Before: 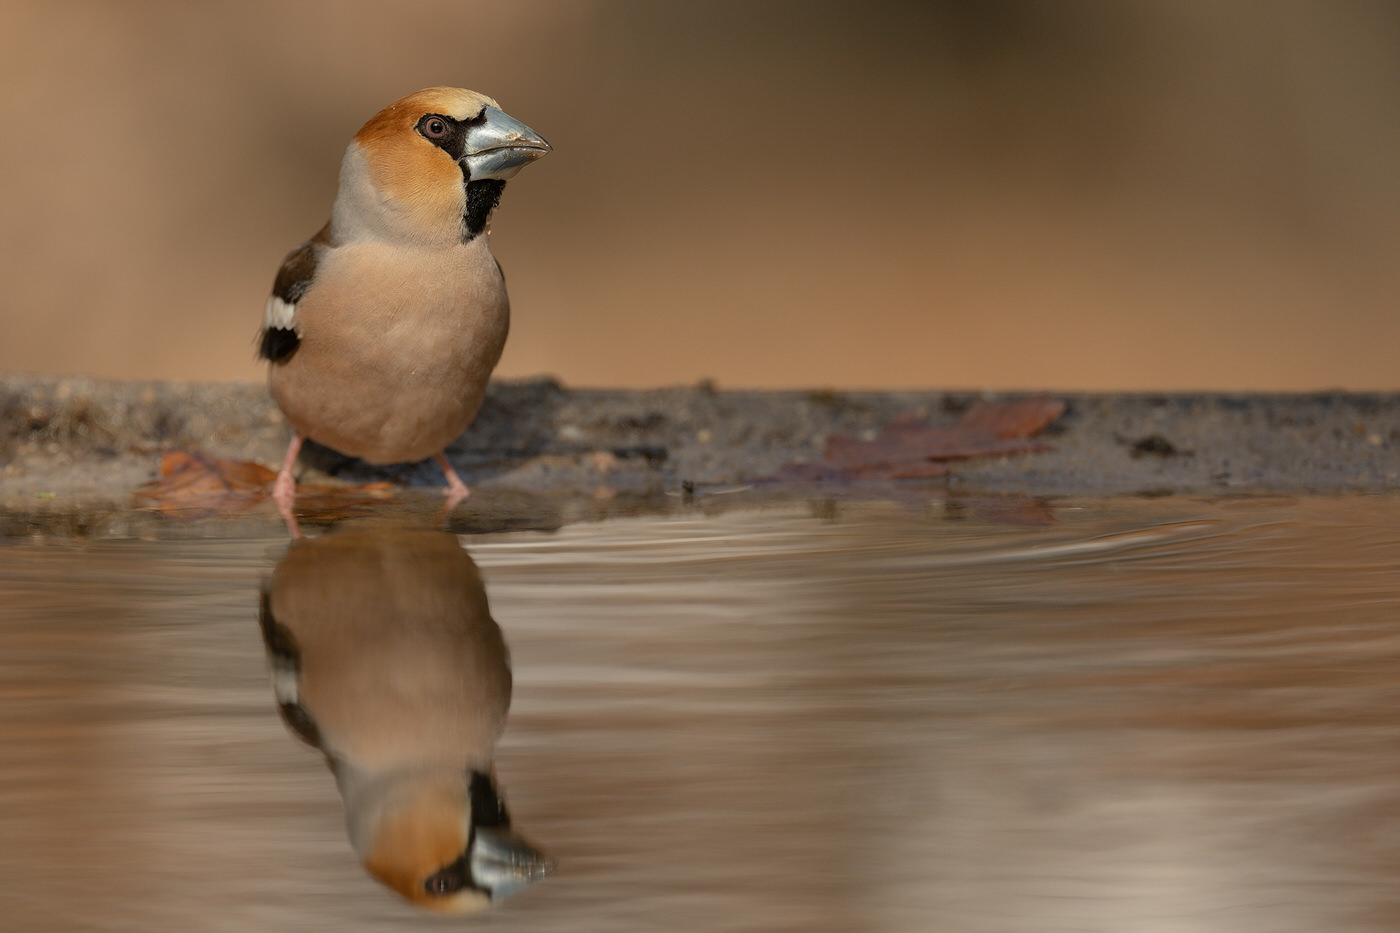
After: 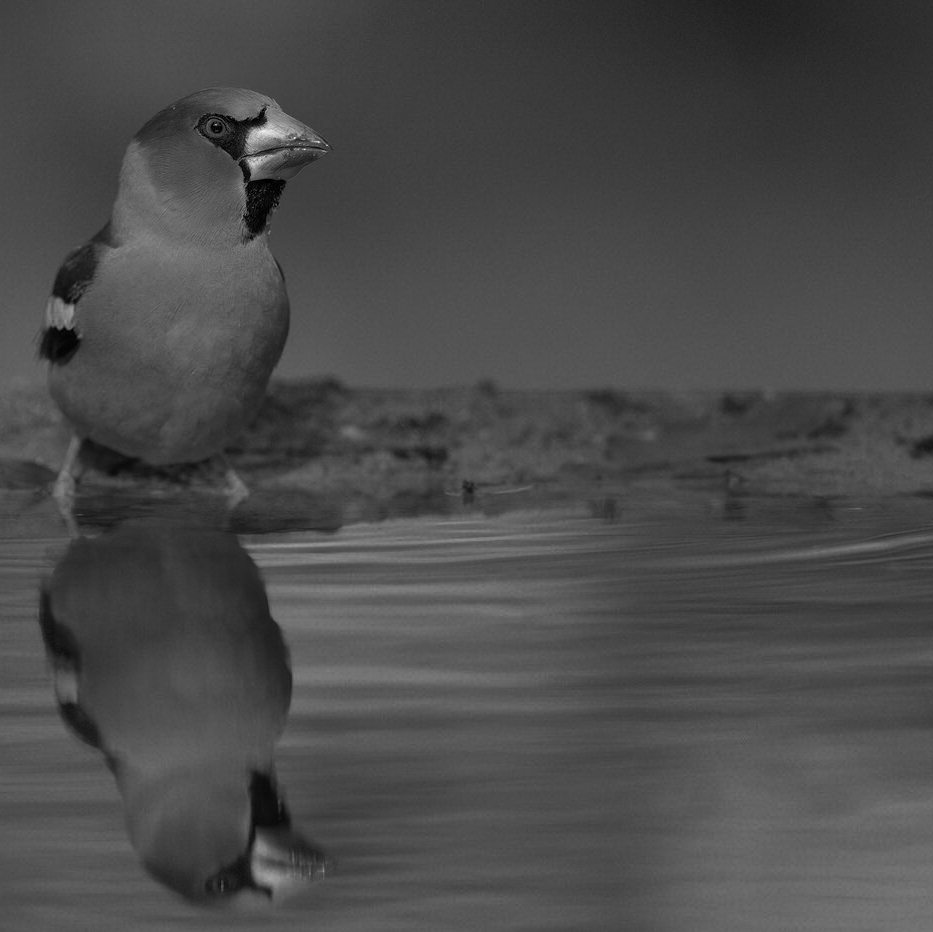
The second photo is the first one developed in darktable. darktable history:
color zones: curves: ch0 [(0.287, 0.048) (0.493, 0.484) (0.737, 0.816)]; ch1 [(0, 0) (0.143, 0) (0.286, 0) (0.429, 0) (0.571, 0) (0.714, 0) (0.857, 0)]
base curve: curves: ch0 [(0, 0) (0.303, 0.277) (1, 1)]
vignetting: fall-off start 97.28%, fall-off radius 79%, brightness -0.462, saturation -0.3, width/height ratio 1.114, dithering 8-bit output, unbound false
crop and rotate: left 15.754%, right 17.579%
